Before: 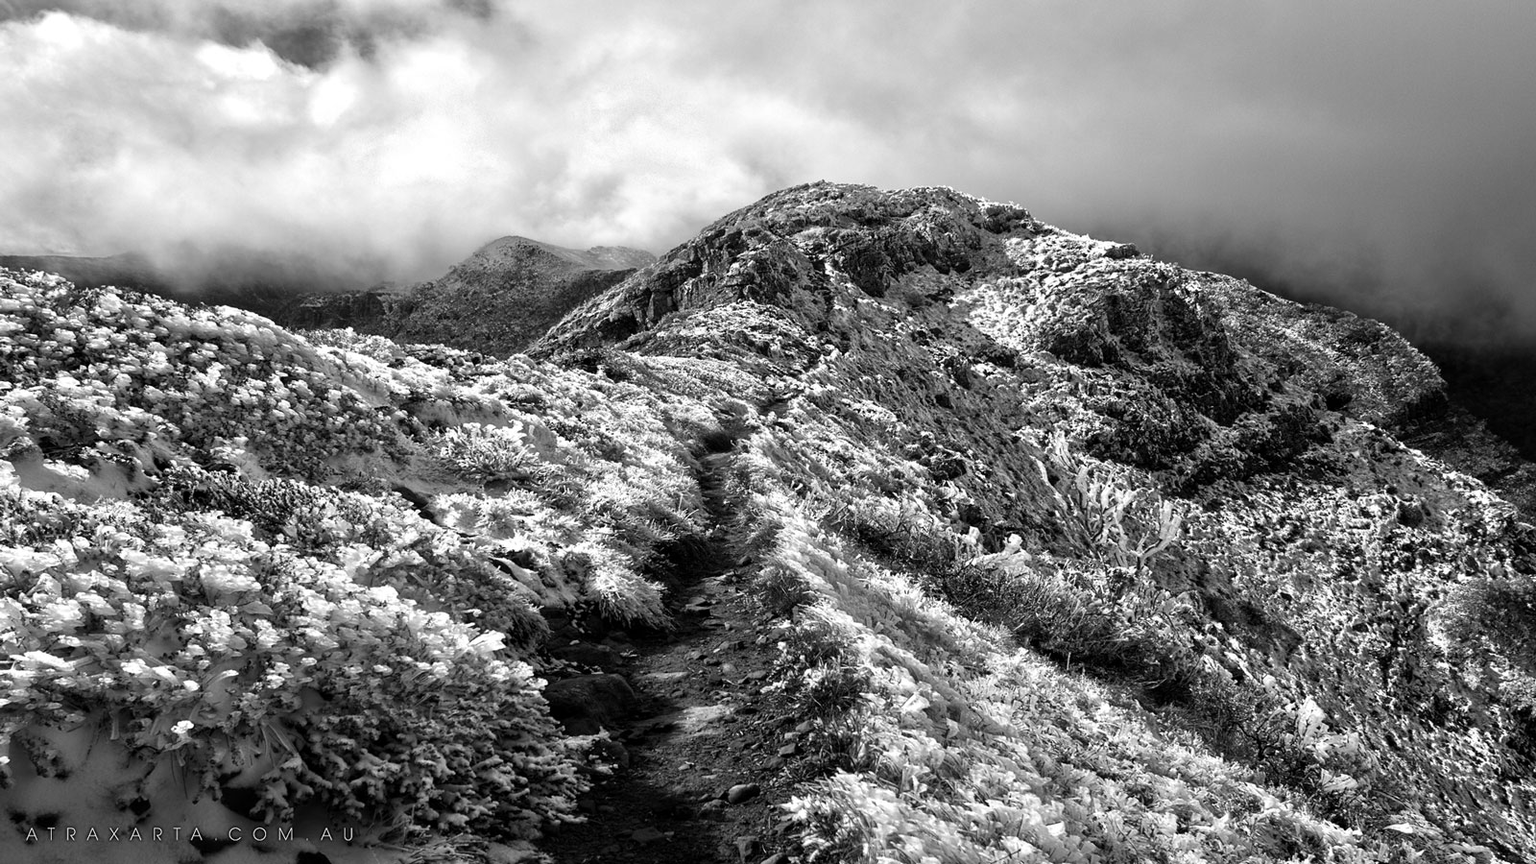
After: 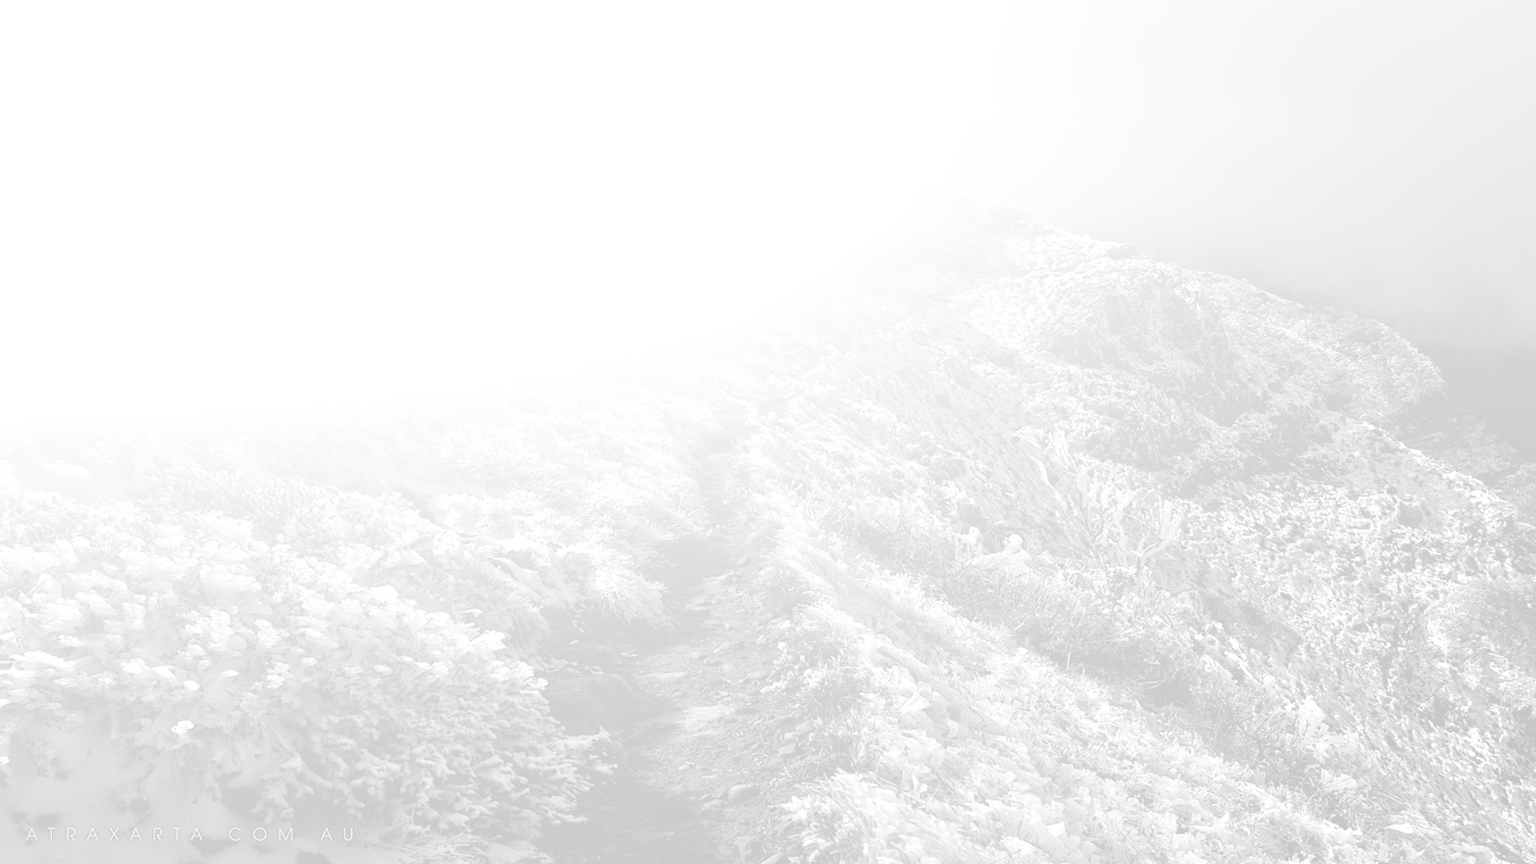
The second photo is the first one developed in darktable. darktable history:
base curve: exposure shift 0, preserve colors none
bloom: size 85%, threshold 5%, strength 85%
